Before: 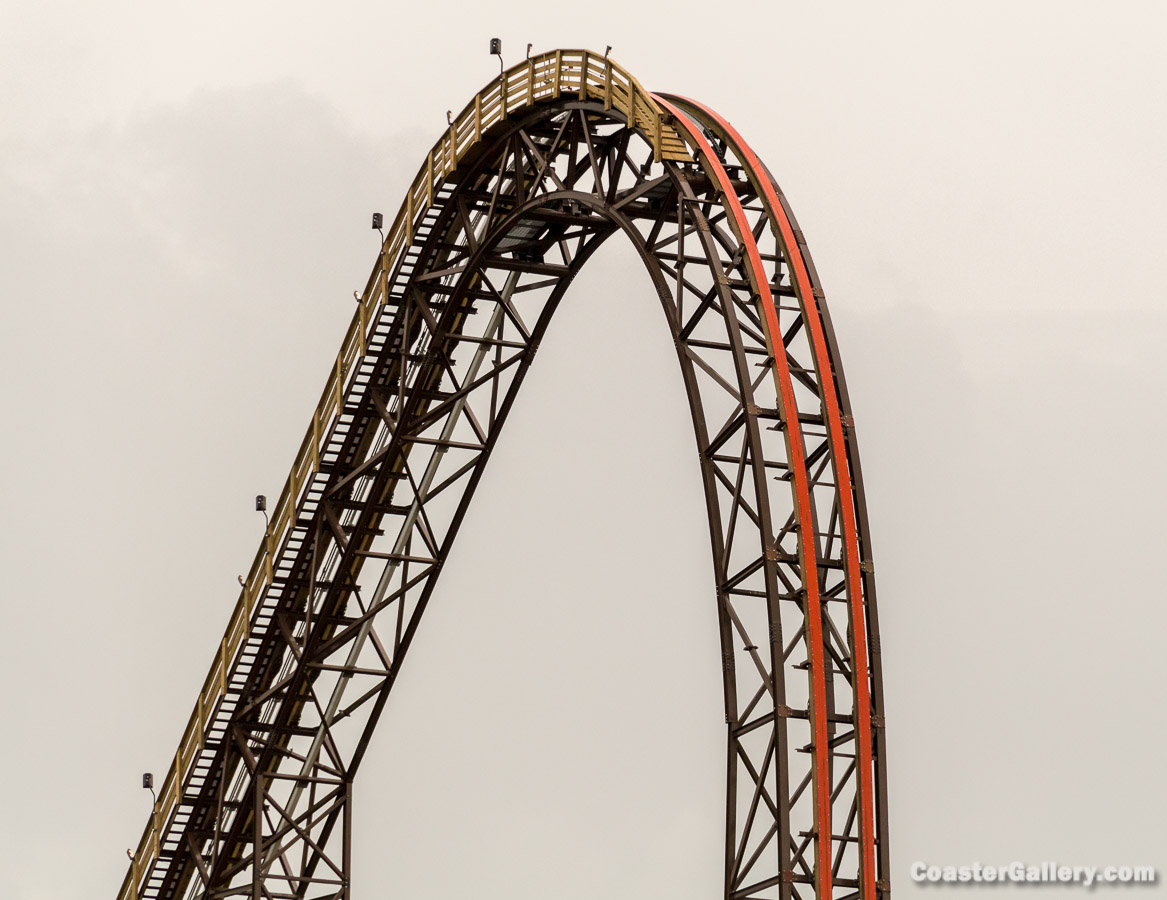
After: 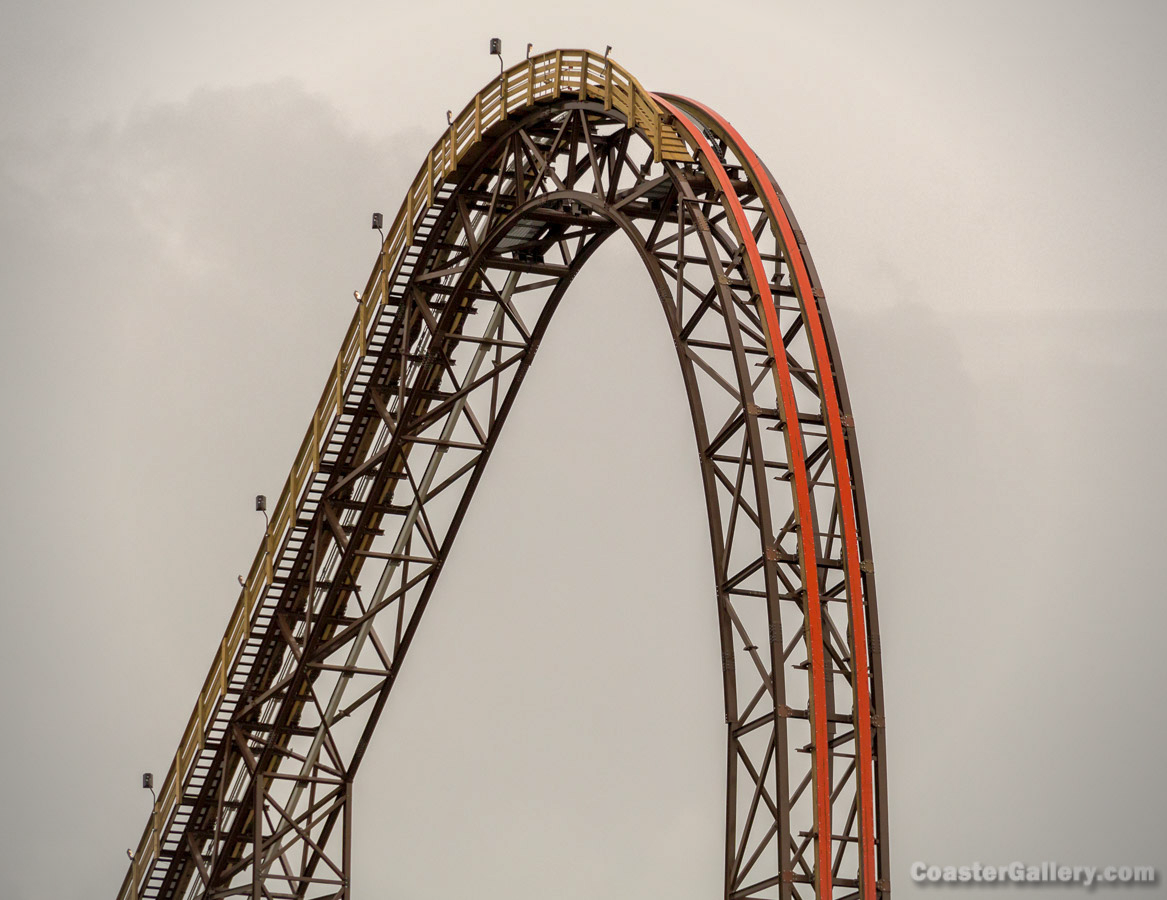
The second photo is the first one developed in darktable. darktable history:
vignetting: on, module defaults
shadows and highlights: on, module defaults
